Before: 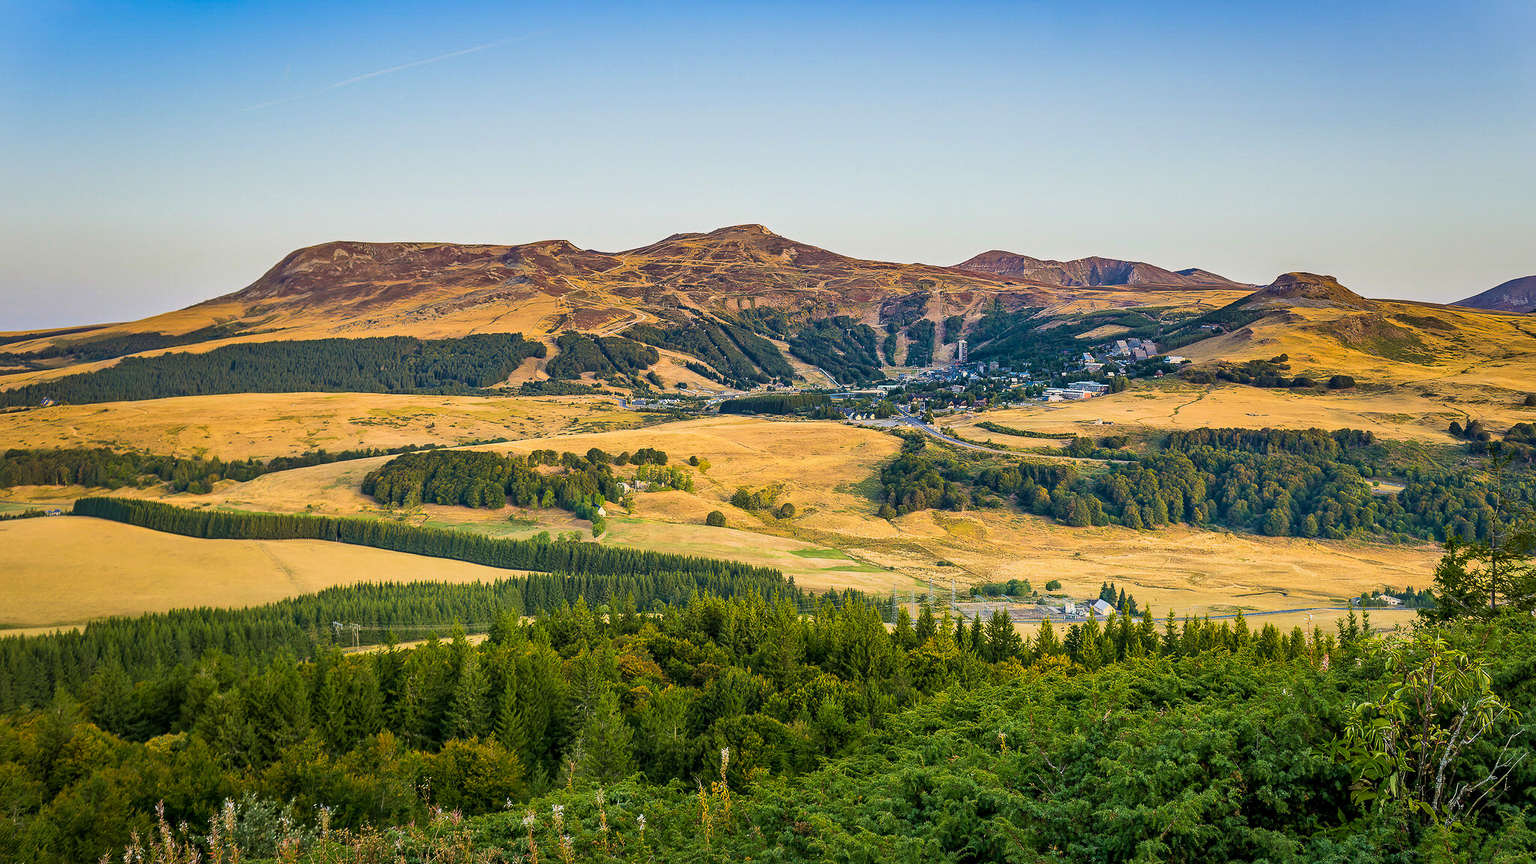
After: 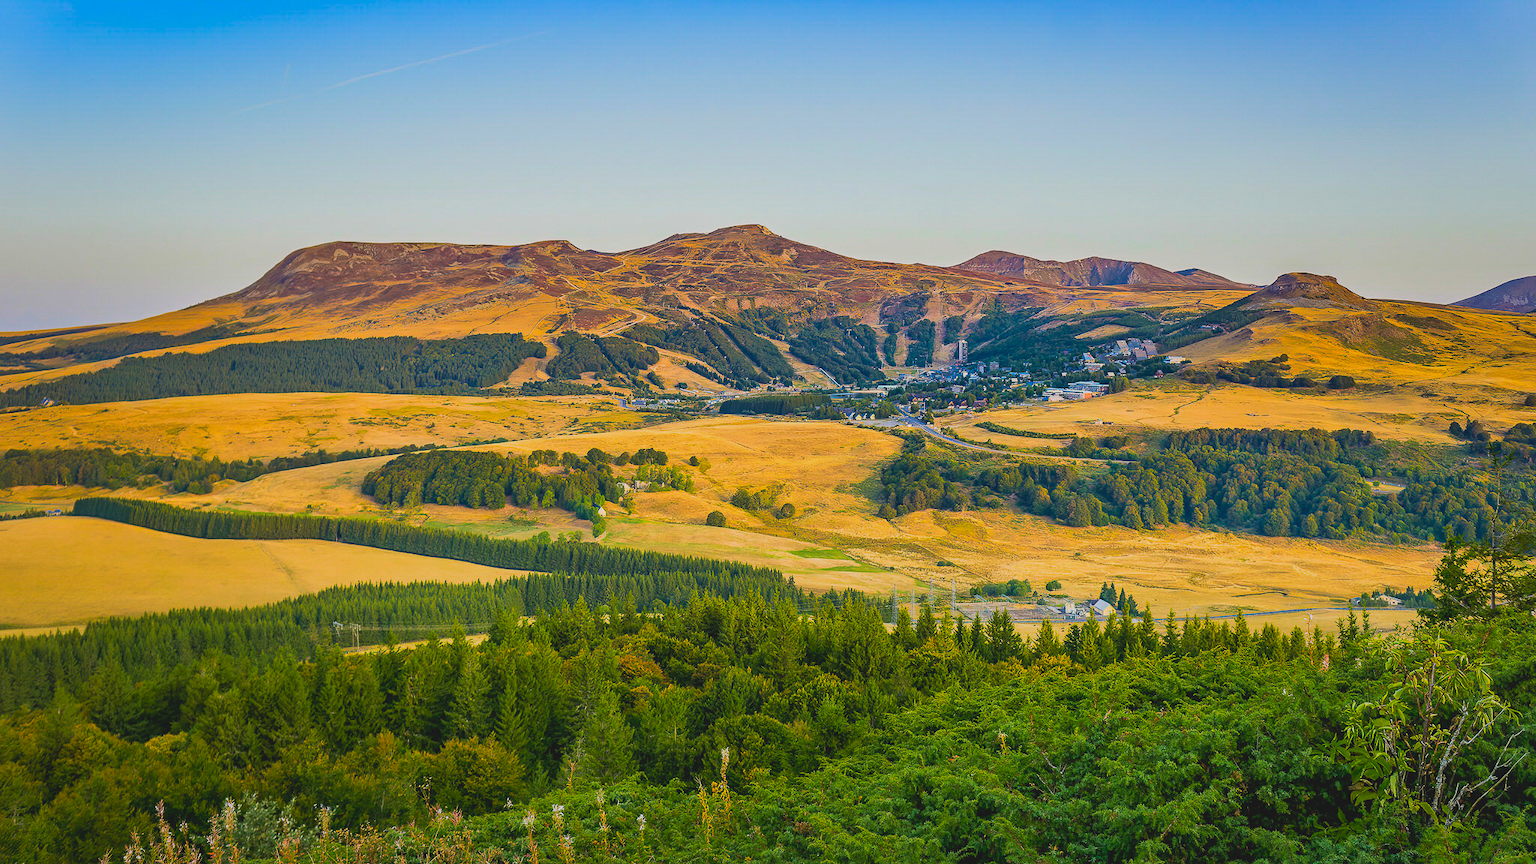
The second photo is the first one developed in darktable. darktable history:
exposure: compensate highlight preservation false
contrast brightness saturation: contrast -0.172, saturation 0.185
